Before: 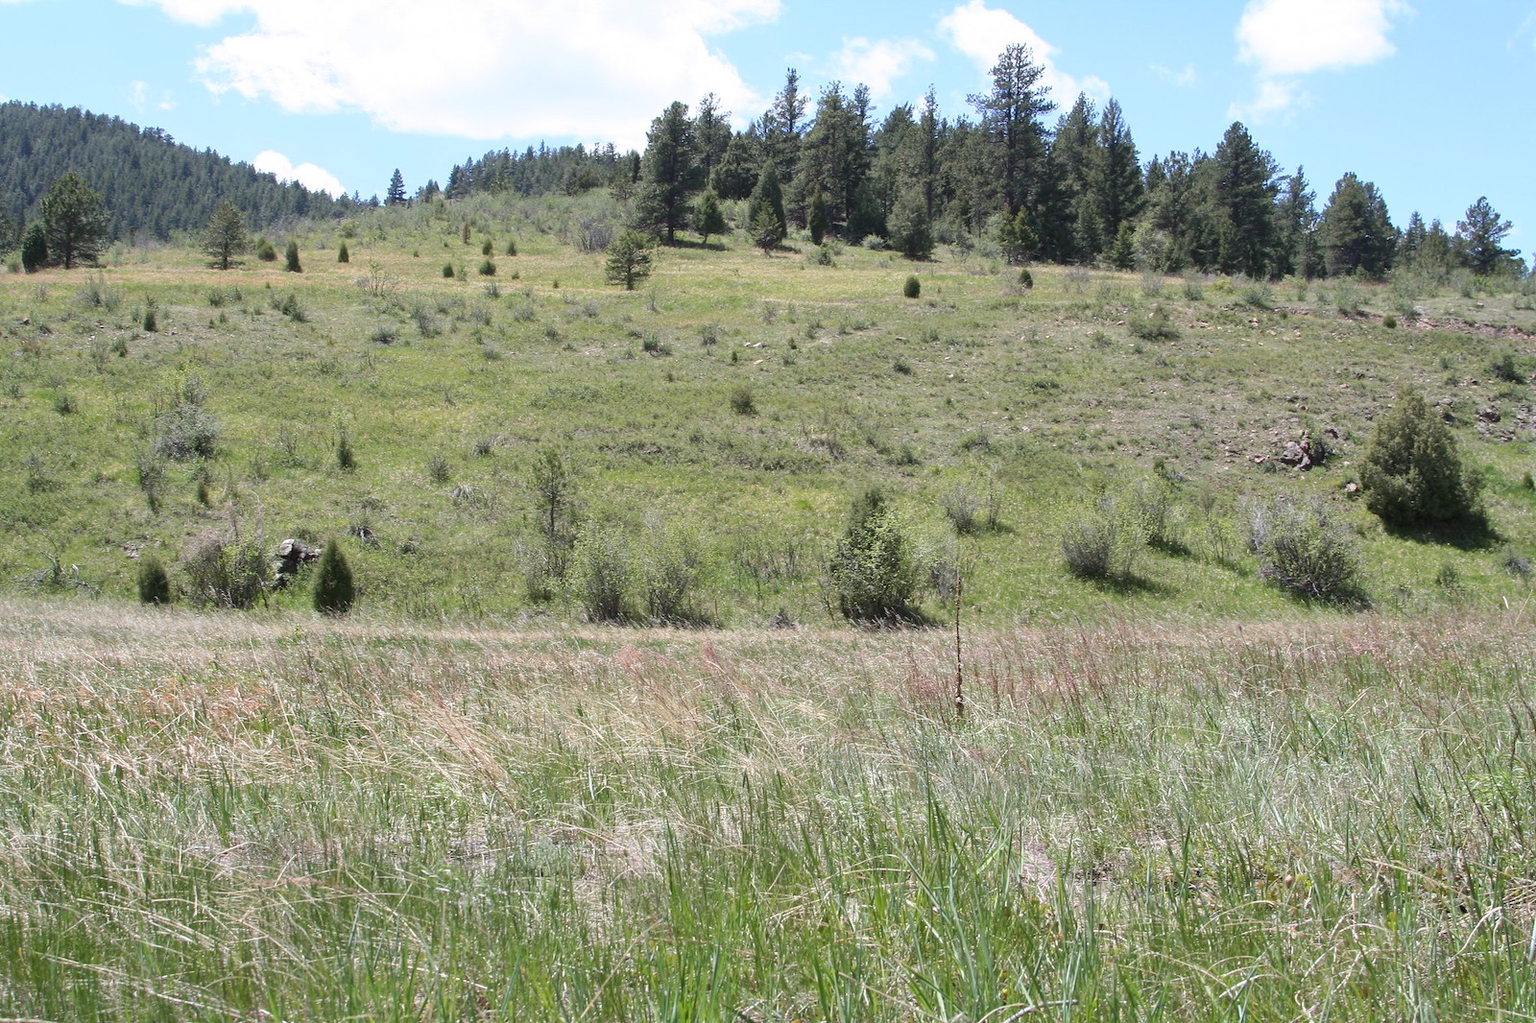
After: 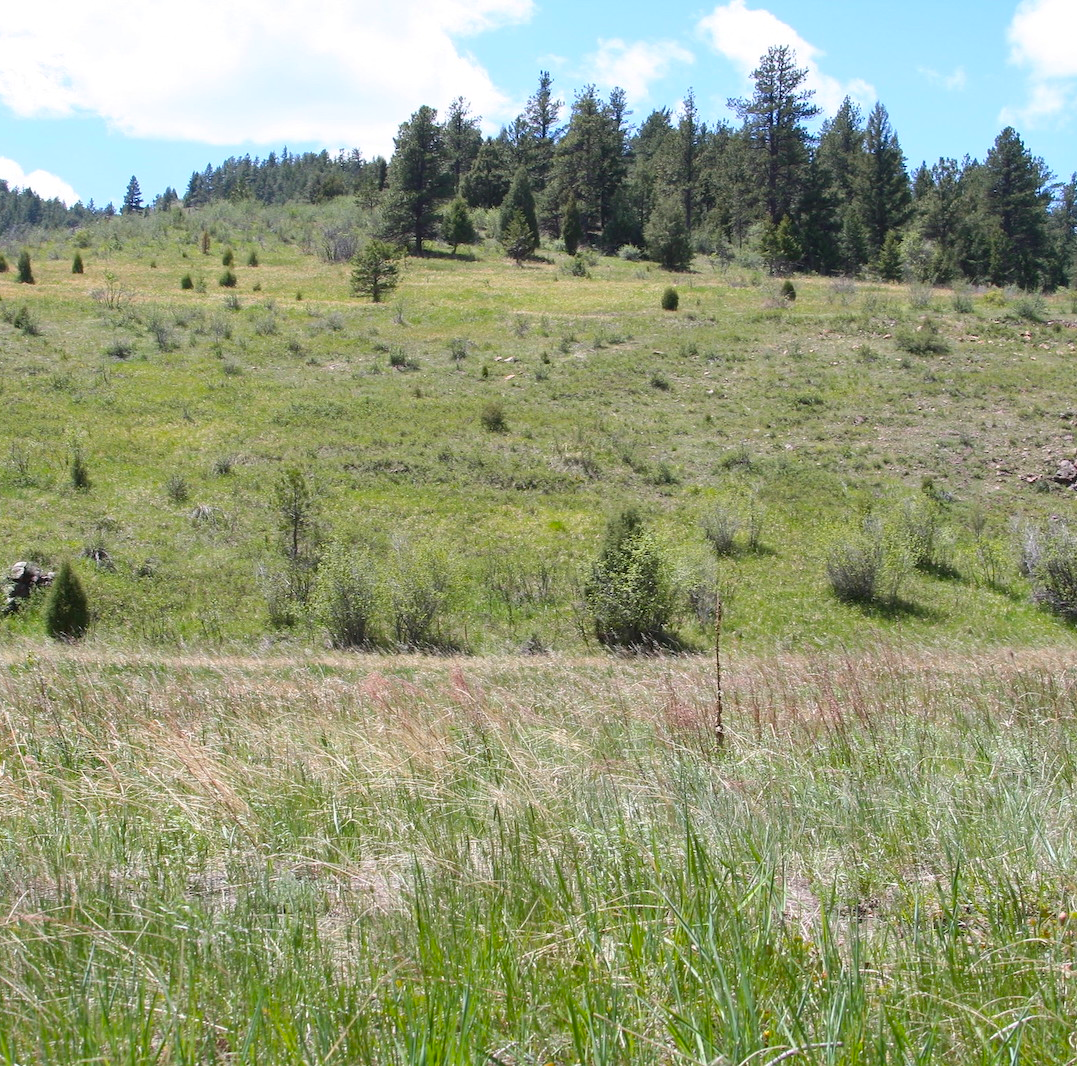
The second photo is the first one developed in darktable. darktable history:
crop and rotate: left 17.547%, right 15.112%
tone equalizer: edges refinement/feathering 500, mask exposure compensation -1.57 EV, preserve details guided filter
color balance rgb: perceptual saturation grading › global saturation 30.737%
